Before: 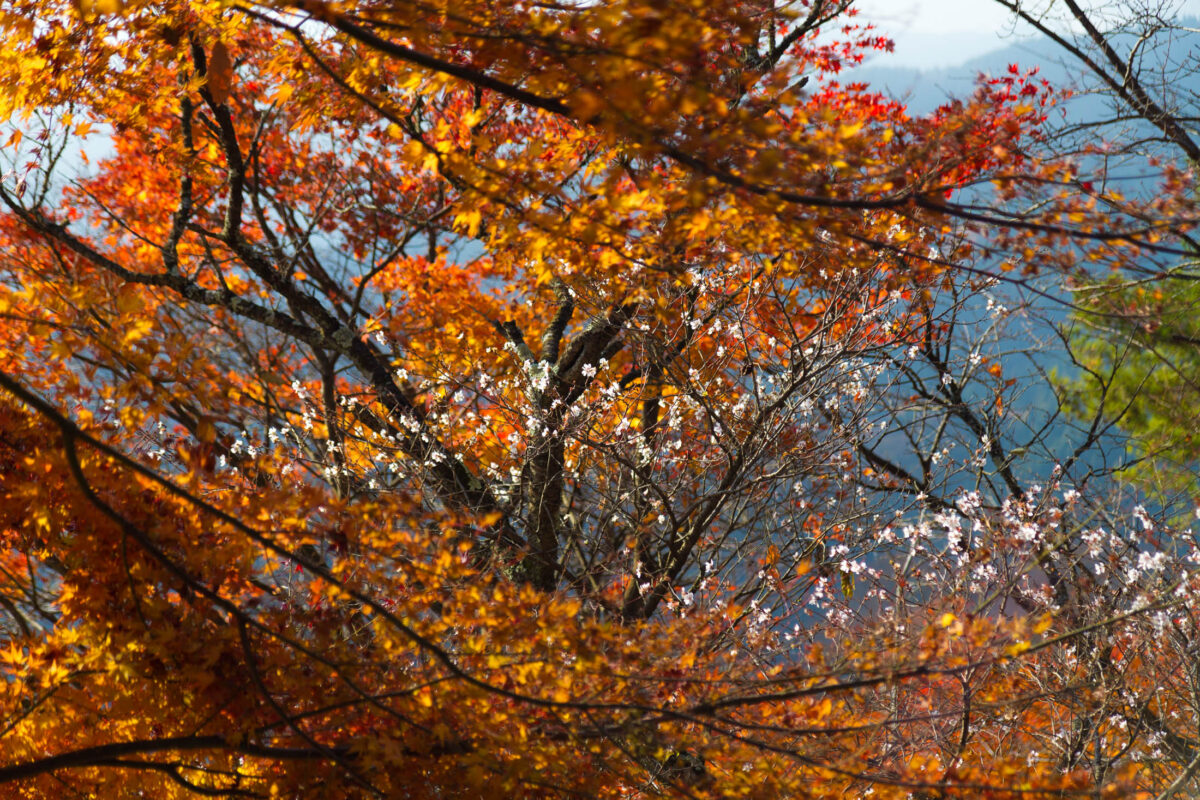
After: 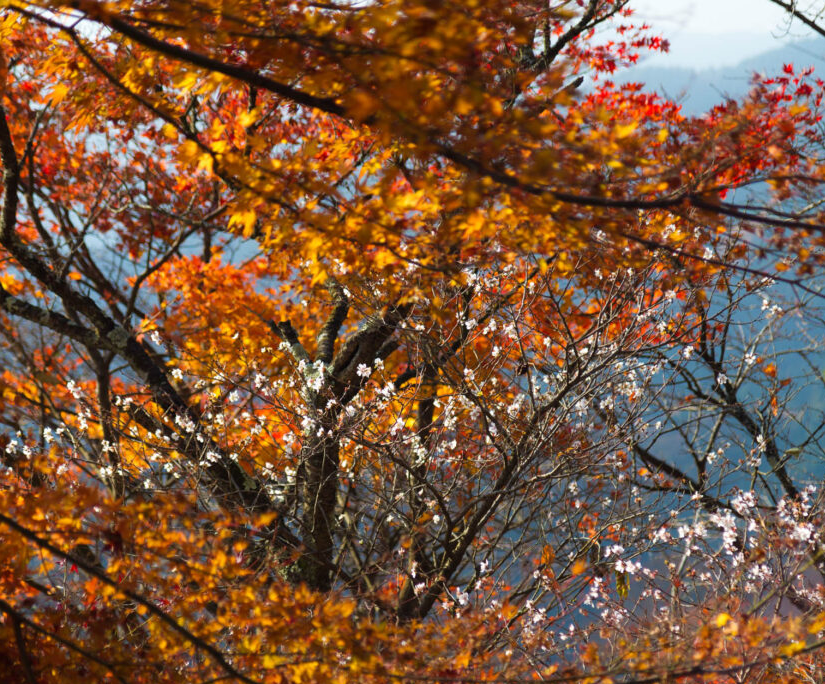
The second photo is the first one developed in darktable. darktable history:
crop: left 18.817%, right 12.359%, bottom 14.398%
